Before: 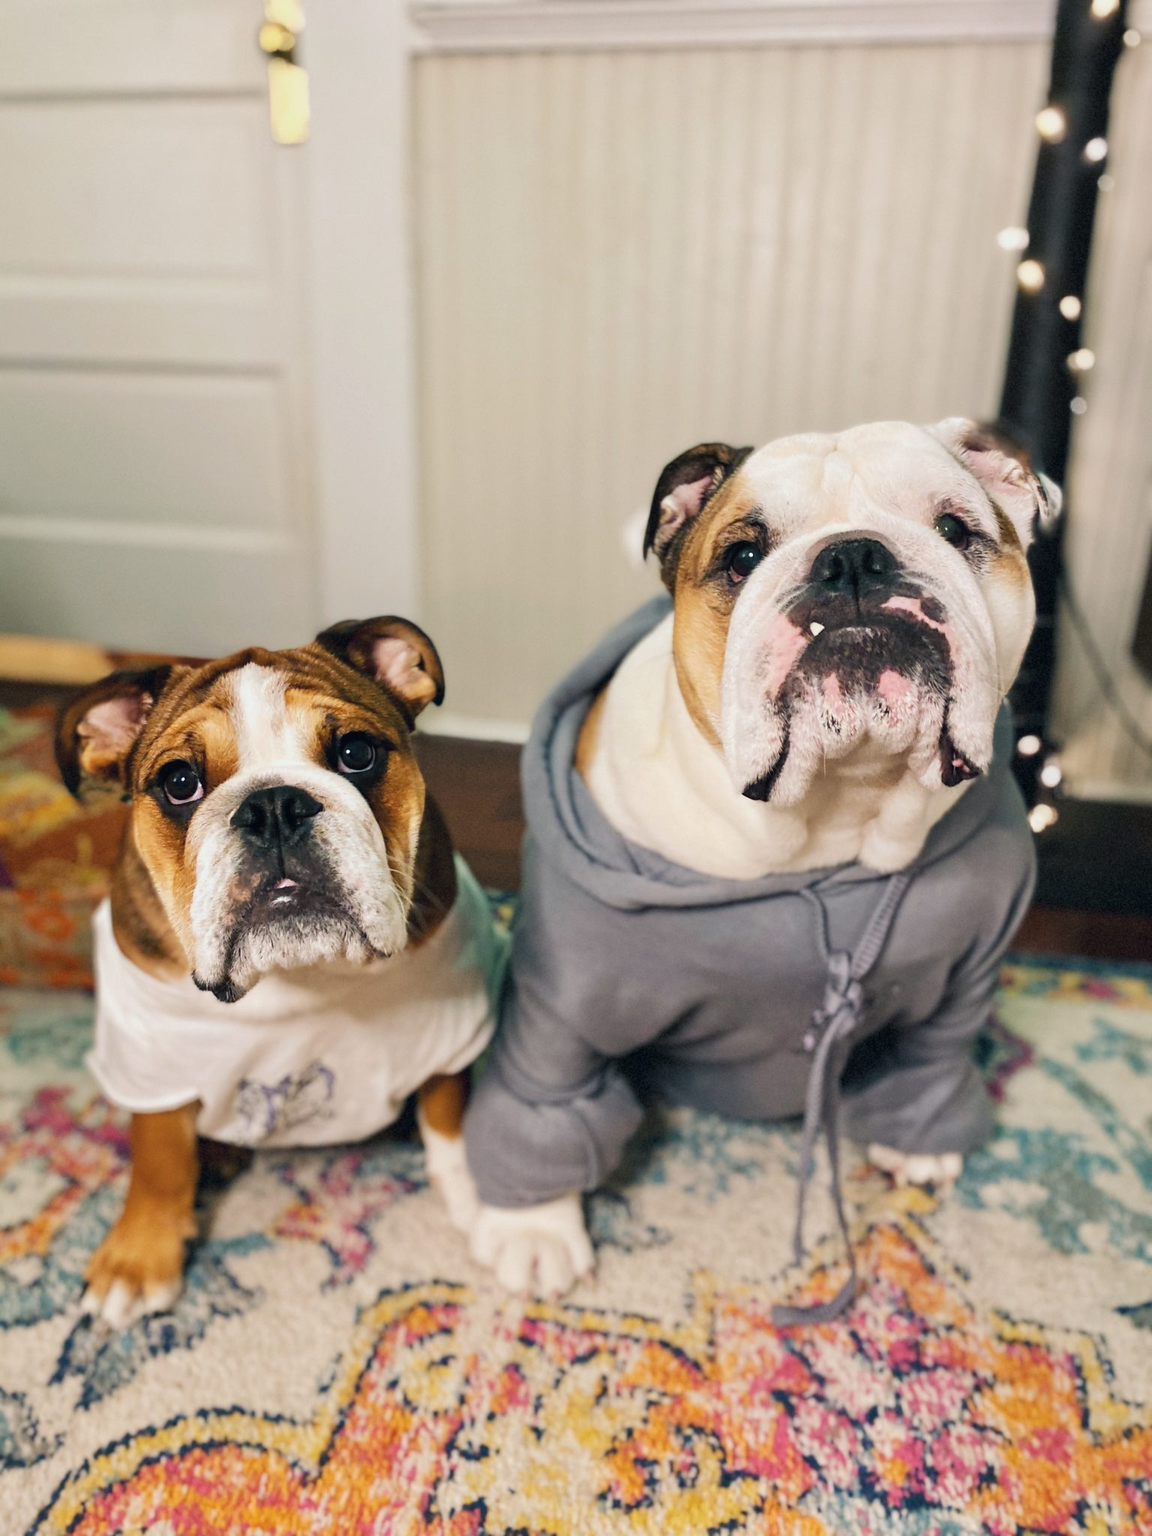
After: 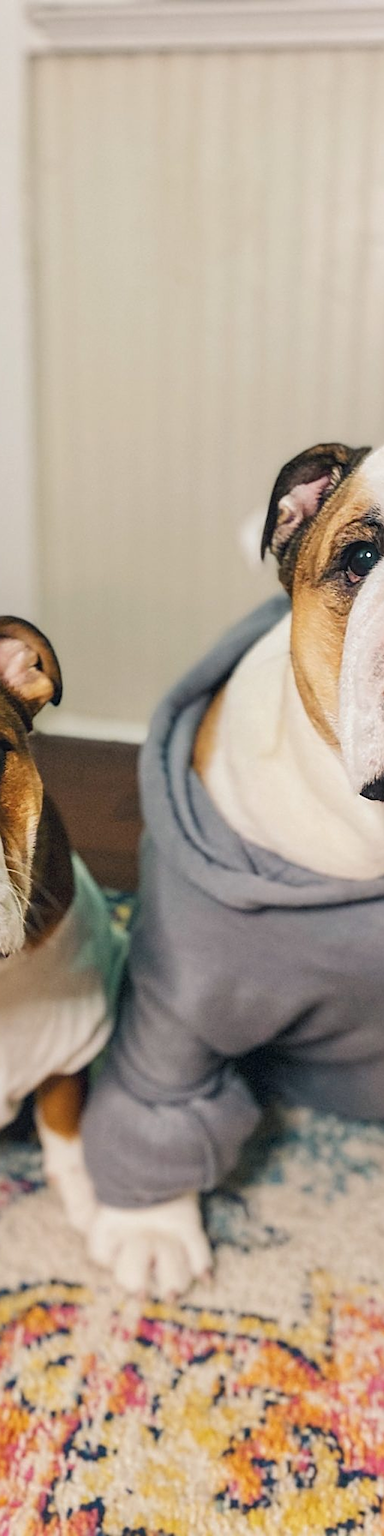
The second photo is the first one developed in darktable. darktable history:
crop: left 33.221%, right 33.324%
local contrast: detail 109%
sharpen: on, module defaults
